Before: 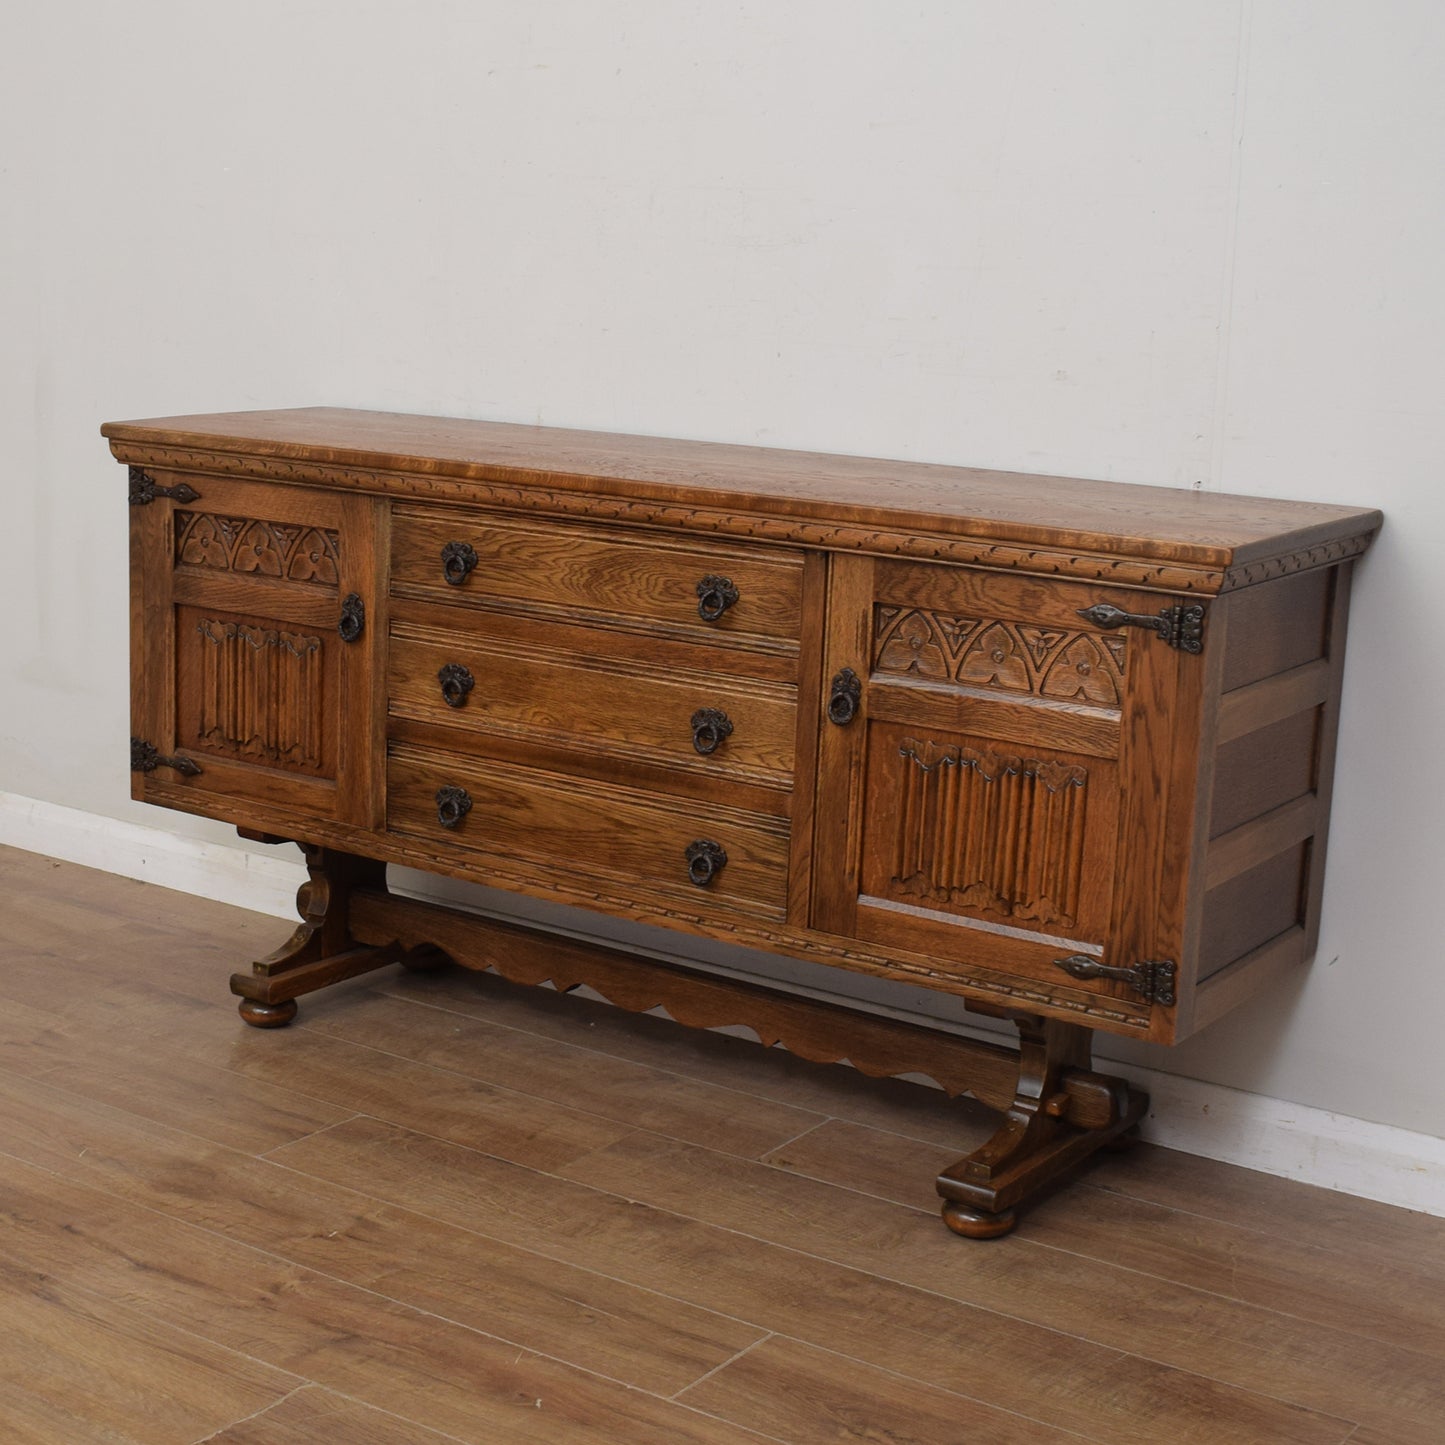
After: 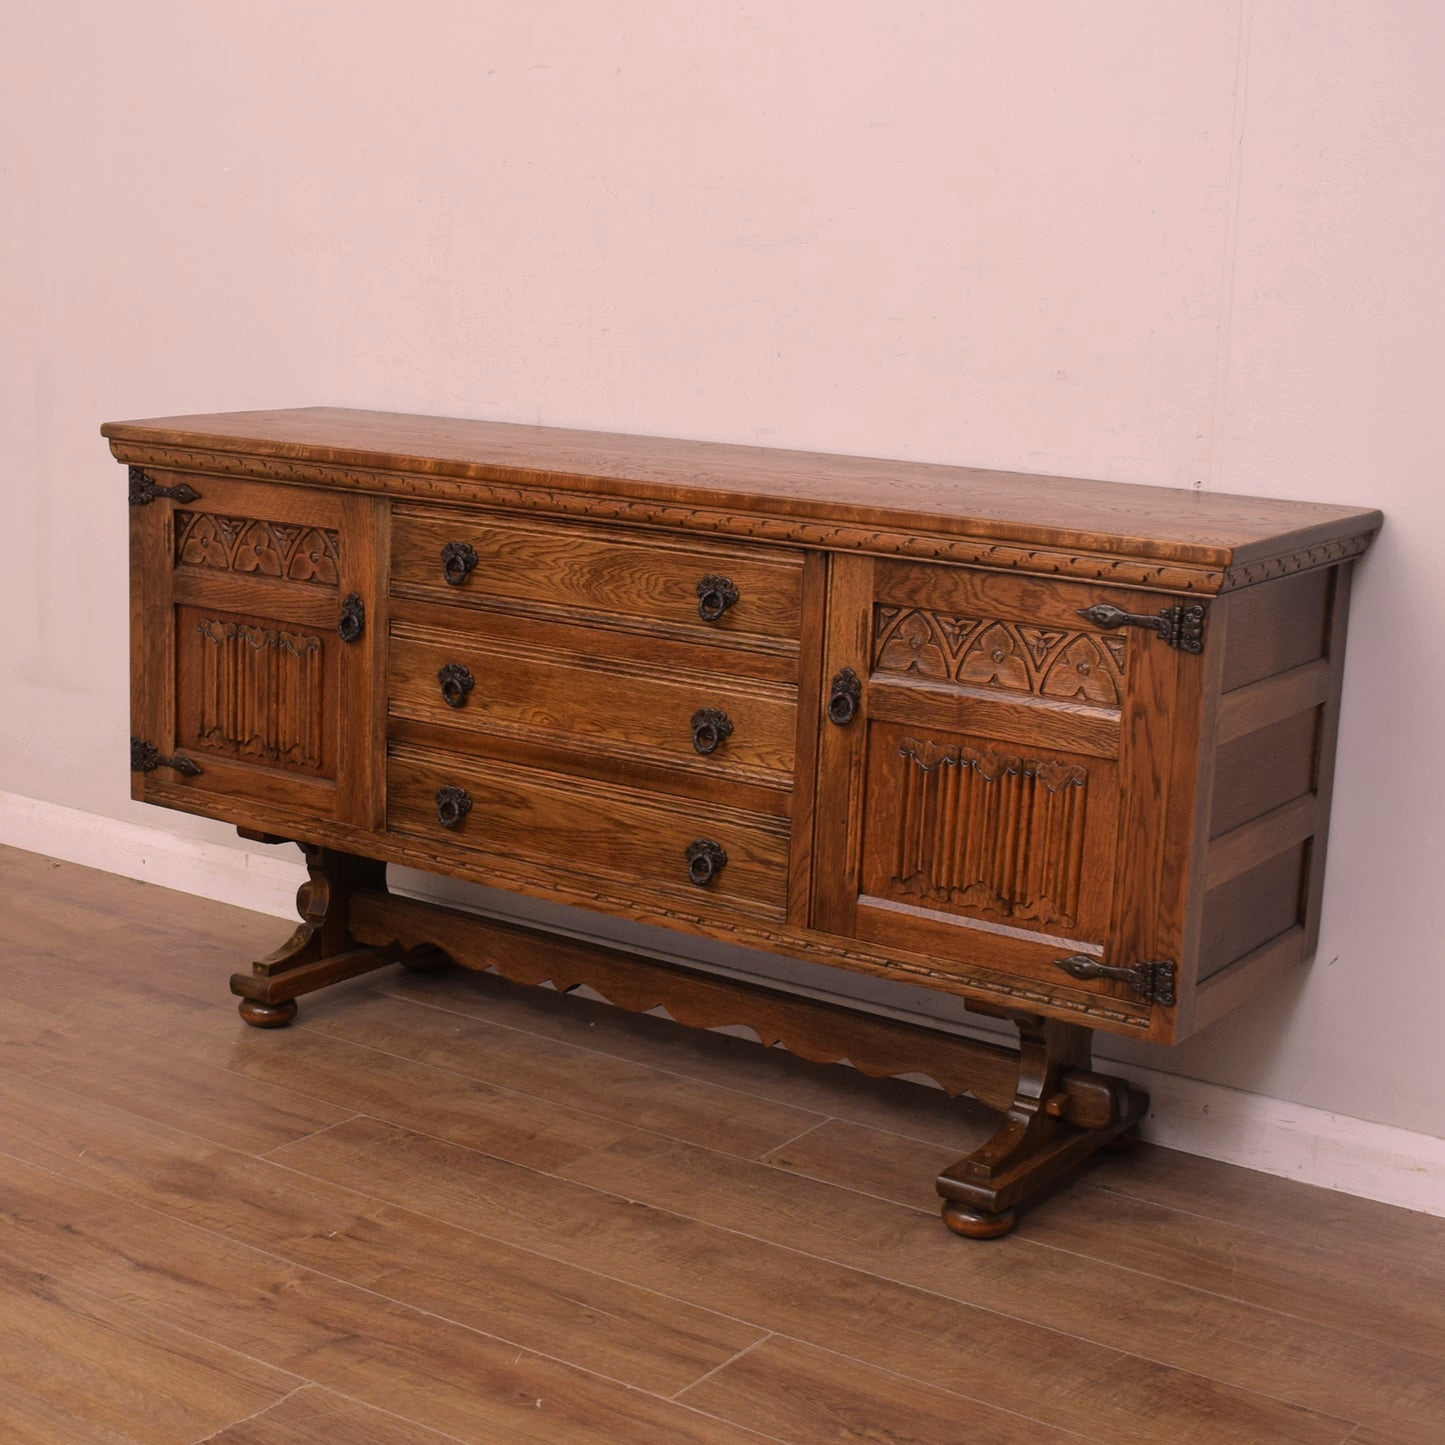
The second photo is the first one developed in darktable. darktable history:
color correction: highlights a* 12.5, highlights b* 5.37
